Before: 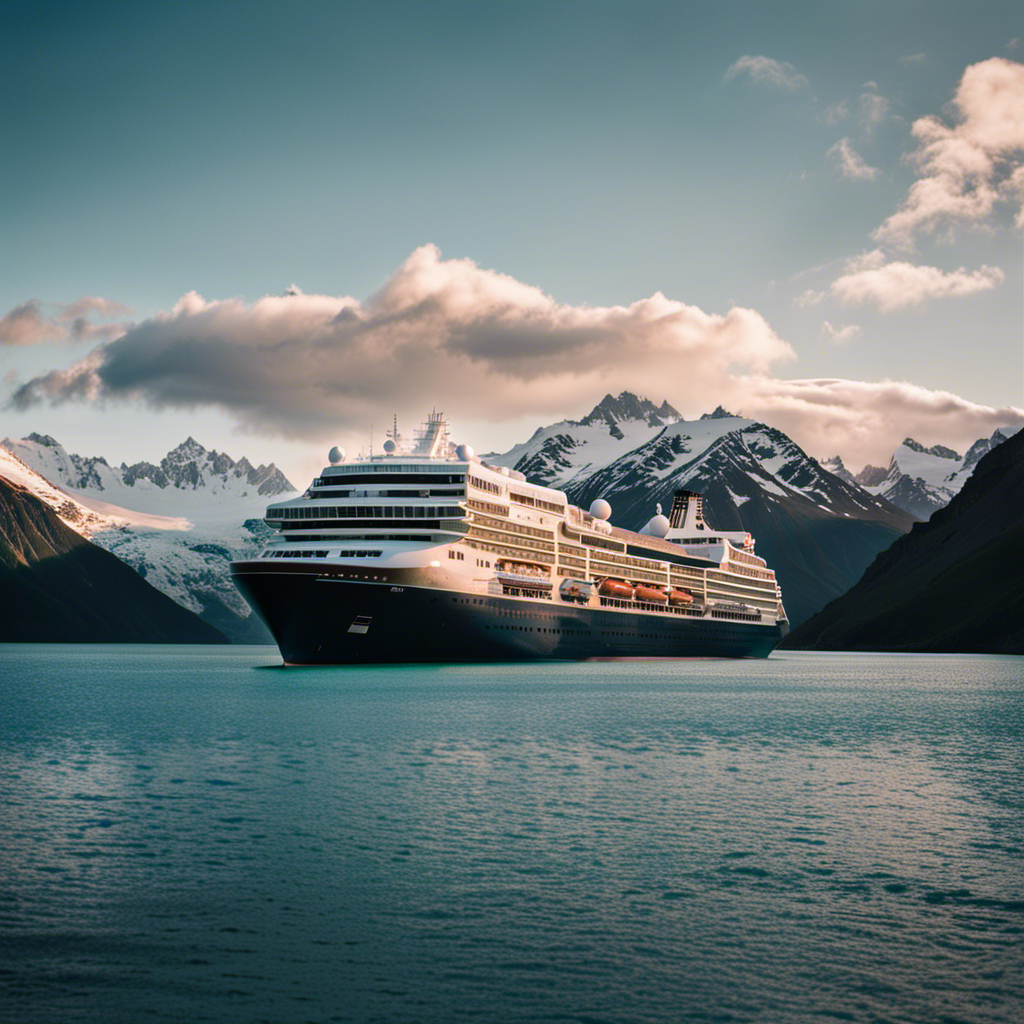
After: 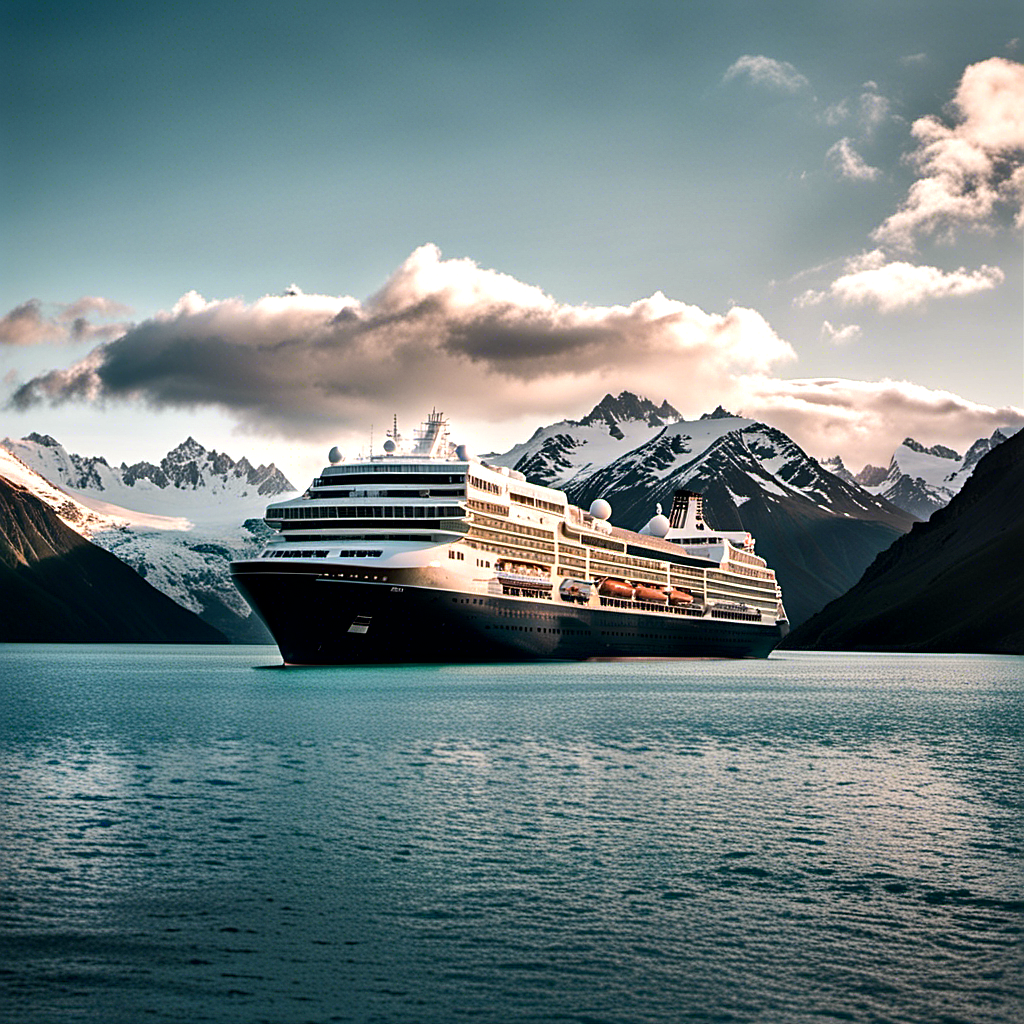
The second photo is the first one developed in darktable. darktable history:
sharpen: on, module defaults
local contrast: mode bilateral grid, contrast 25, coarseness 60, detail 151%, midtone range 0.2
shadows and highlights: low approximation 0.01, soften with gaussian
tone equalizer: -8 EV -0.417 EV, -7 EV -0.389 EV, -6 EV -0.333 EV, -5 EV -0.222 EV, -3 EV 0.222 EV, -2 EV 0.333 EV, -1 EV 0.389 EV, +0 EV 0.417 EV, edges refinement/feathering 500, mask exposure compensation -1.57 EV, preserve details no
